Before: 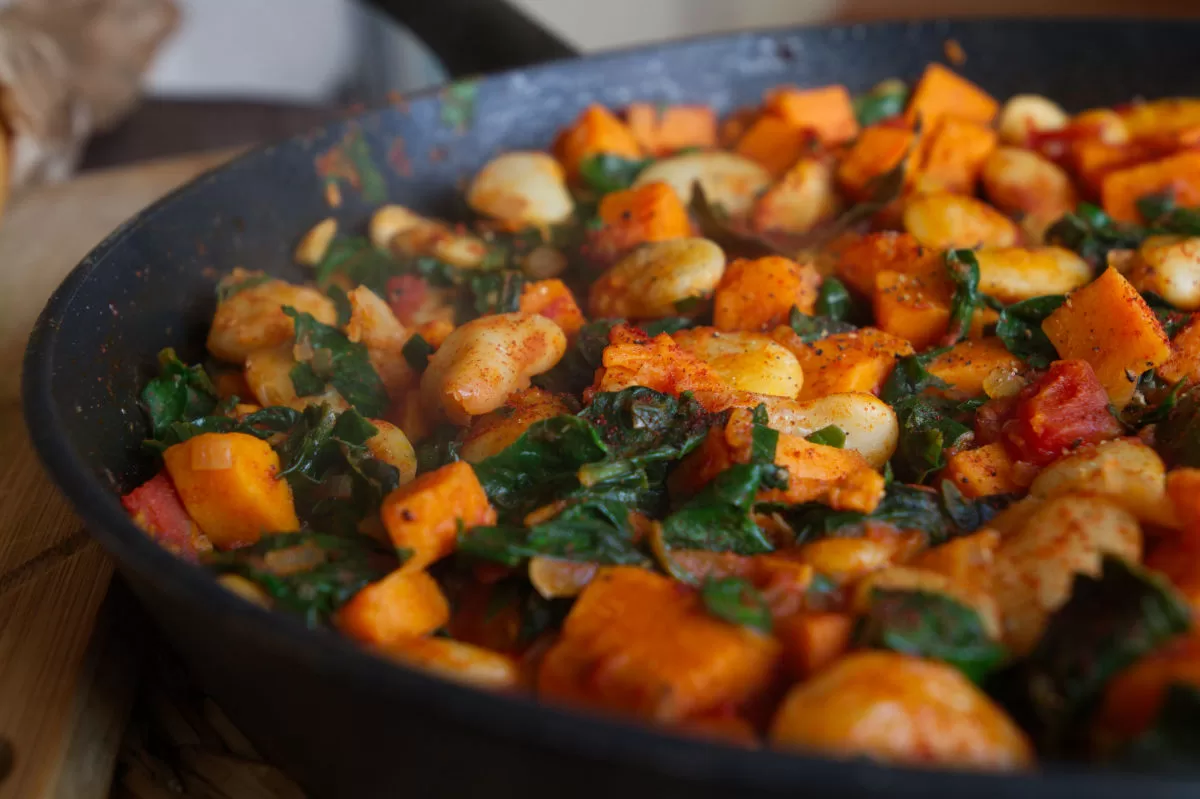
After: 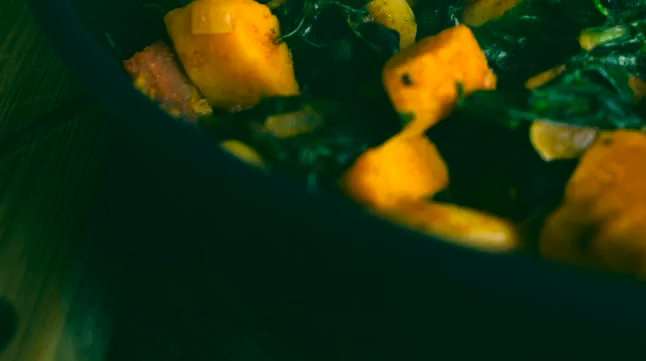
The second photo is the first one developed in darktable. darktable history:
crop and rotate: top 54.64%, right 46.103%, bottom 0.138%
tone curve: curves: ch0 [(0, 0.023) (0.132, 0.075) (0.256, 0.2) (0.463, 0.494) (0.699, 0.816) (0.813, 0.898) (1, 0.943)]; ch1 [(0, 0) (0.32, 0.306) (0.441, 0.41) (0.476, 0.466) (0.498, 0.5) (0.518, 0.519) (0.546, 0.571) (0.604, 0.651) (0.733, 0.817) (1, 1)]; ch2 [(0, 0) (0.312, 0.313) (0.431, 0.425) (0.483, 0.477) (0.503, 0.503) (0.526, 0.507) (0.564, 0.575) (0.614, 0.695) (0.713, 0.767) (0.985, 0.966)], color space Lab, linked channels, preserve colors none
color correction: highlights a* 1.72, highlights b* 34.47, shadows a* -36.32, shadows b* -5.6
